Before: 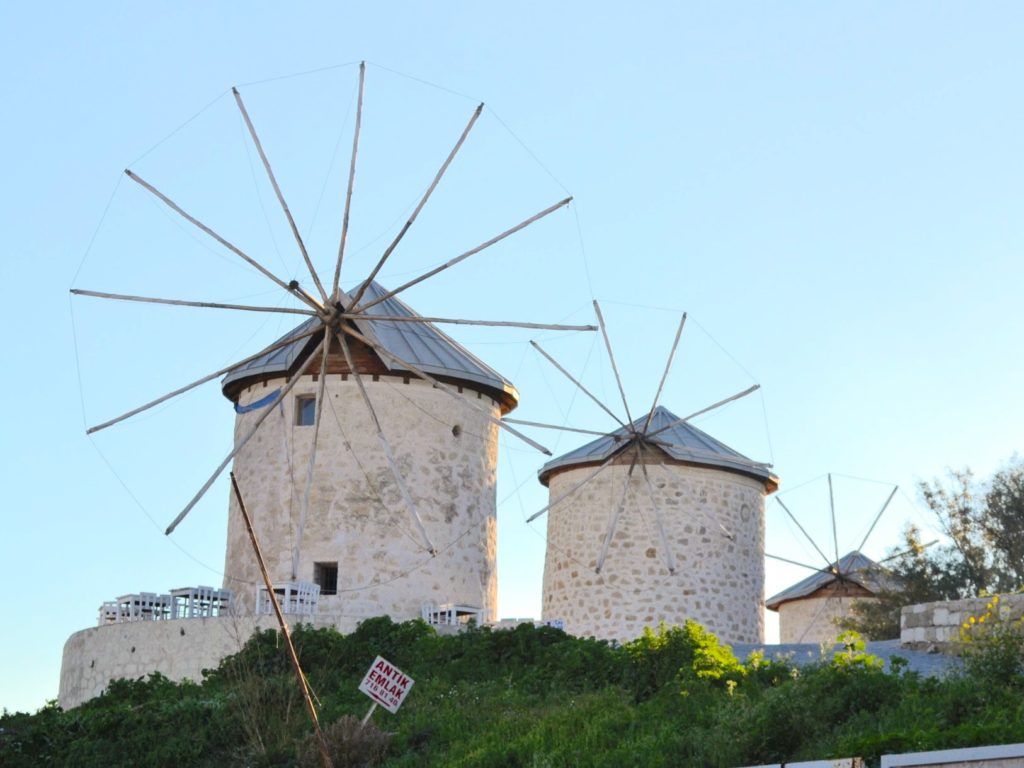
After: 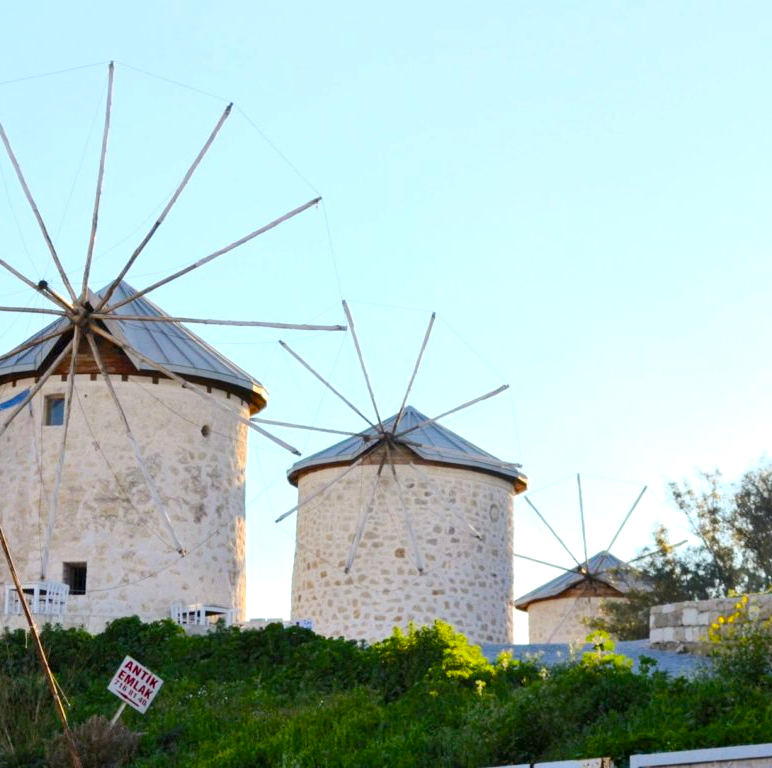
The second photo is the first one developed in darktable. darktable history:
crop and rotate: left 24.6%
color balance rgb: global offset › luminance -0.51%, perceptual saturation grading › global saturation 27.53%, perceptual saturation grading › highlights -25%, perceptual saturation grading › shadows 25%, perceptual brilliance grading › highlights 6.62%, perceptual brilliance grading › mid-tones 17.07%, perceptual brilliance grading › shadows -5.23%
